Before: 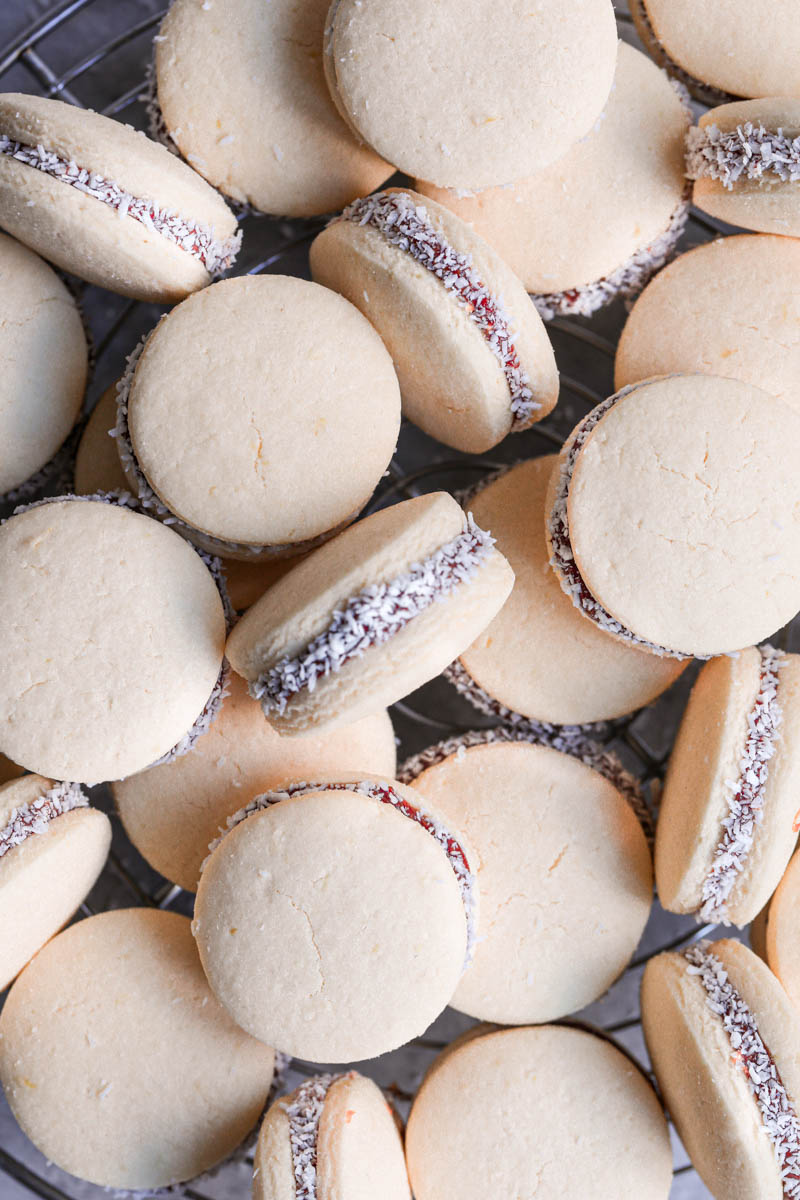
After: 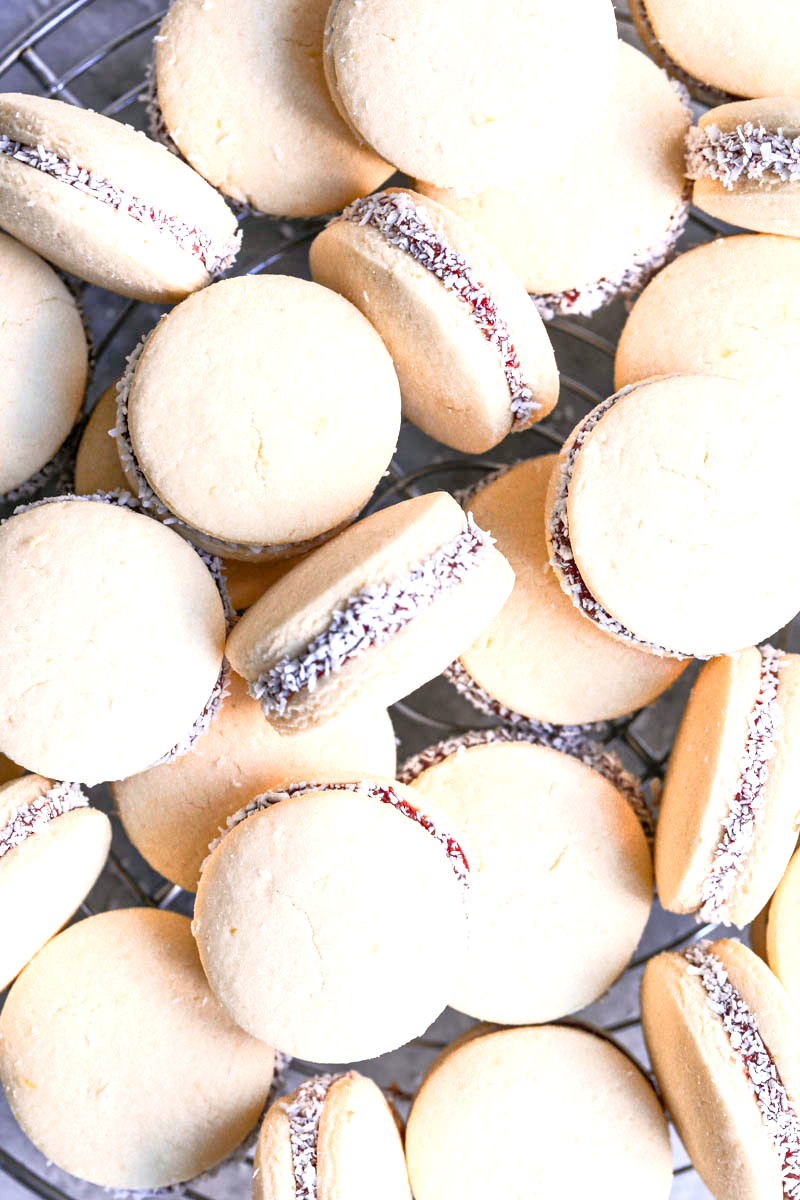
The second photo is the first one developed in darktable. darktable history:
tone equalizer: -7 EV 0.163 EV, -6 EV 0.624 EV, -5 EV 1.17 EV, -4 EV 1.3 EV, -3 EV 1.12 EV, -2 EV 0.6 EV, -1 EV 0.146 EV
shadows and highlights: radius 113.17, shadows 51.18, white point adjustment 9.07, highlights -3.16, soften with gaussian
color balance rgb: shadows lift › chroma 2.026%, shadows lift › hue 222.36°, perceptual saturation grading › global saturation 19.445%, global vibrance 20%
contrast brightness saturation: contrast 0.242, brightness 0.092
